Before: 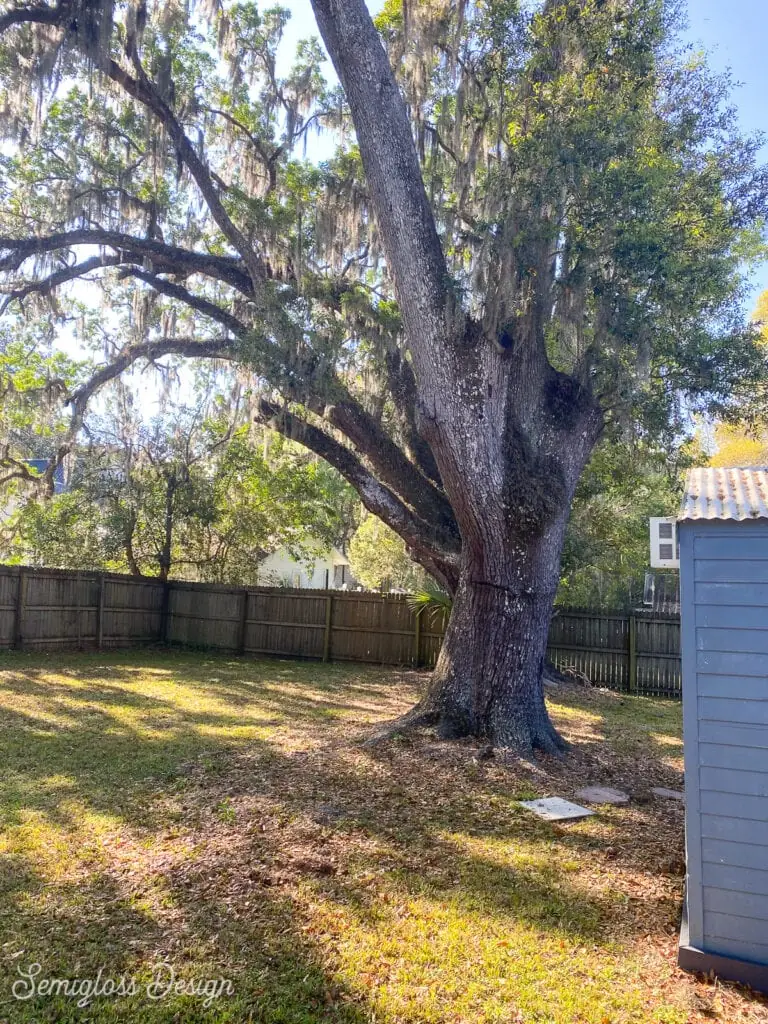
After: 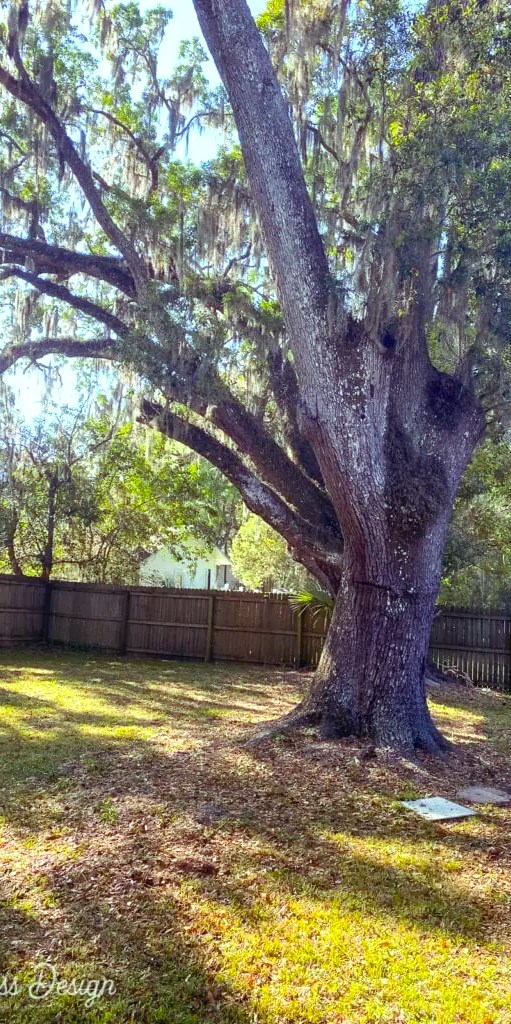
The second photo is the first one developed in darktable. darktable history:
color balance rgb: shadows lift › luminance 0.49%, shadows lift › chroma 6.83%, shadows lift › hue 300.29°, power › hue 208.98°, highlights gain › luminance 20.24%, highlights gain › chroma 2.73%, highlights gain › hue 173.85°, perceptual saturation grading › global saturation 18.05%
crop: left 15.419%, right 17.914%
